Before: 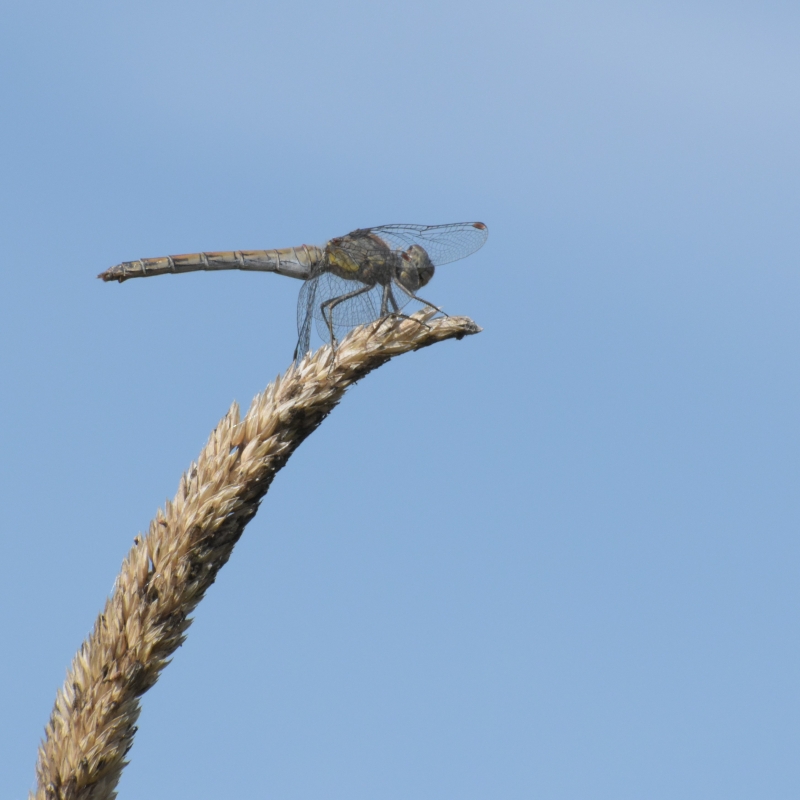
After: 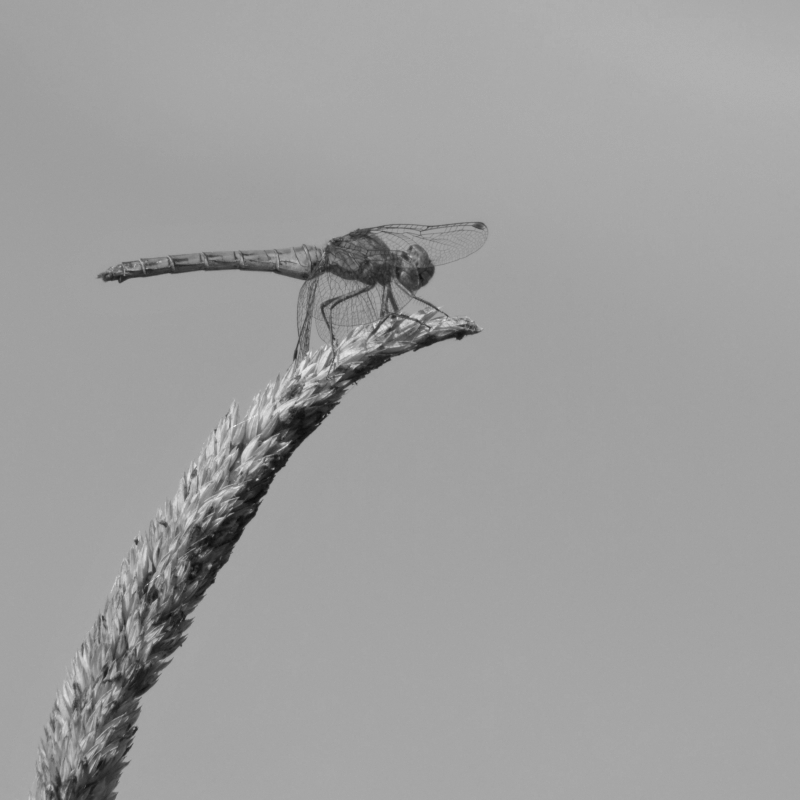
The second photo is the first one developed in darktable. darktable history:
color balance rgb: linear chroma grading › global chroma 10%, perceptual saturation grading › global saturation 30%, global vibrance 10%
local contrast: highlights 100%, shadows 100%, detail 120%, midtone range 0.2
monochrome: on, module defaults
white balance: red 0.871, blue 1.249
